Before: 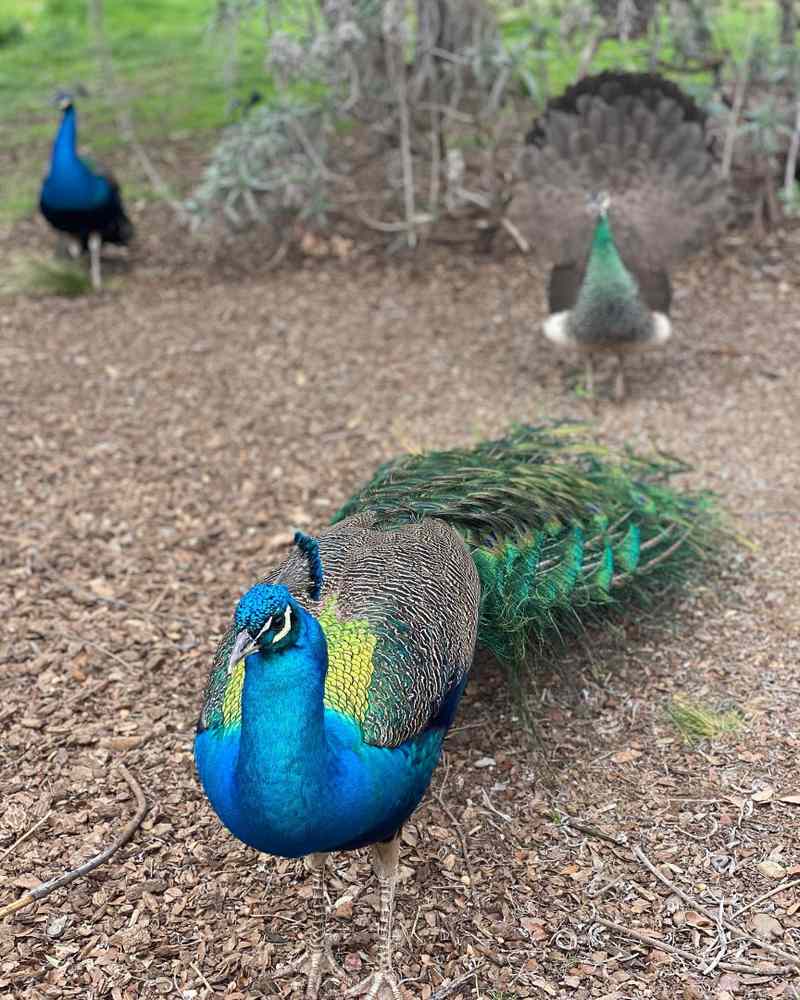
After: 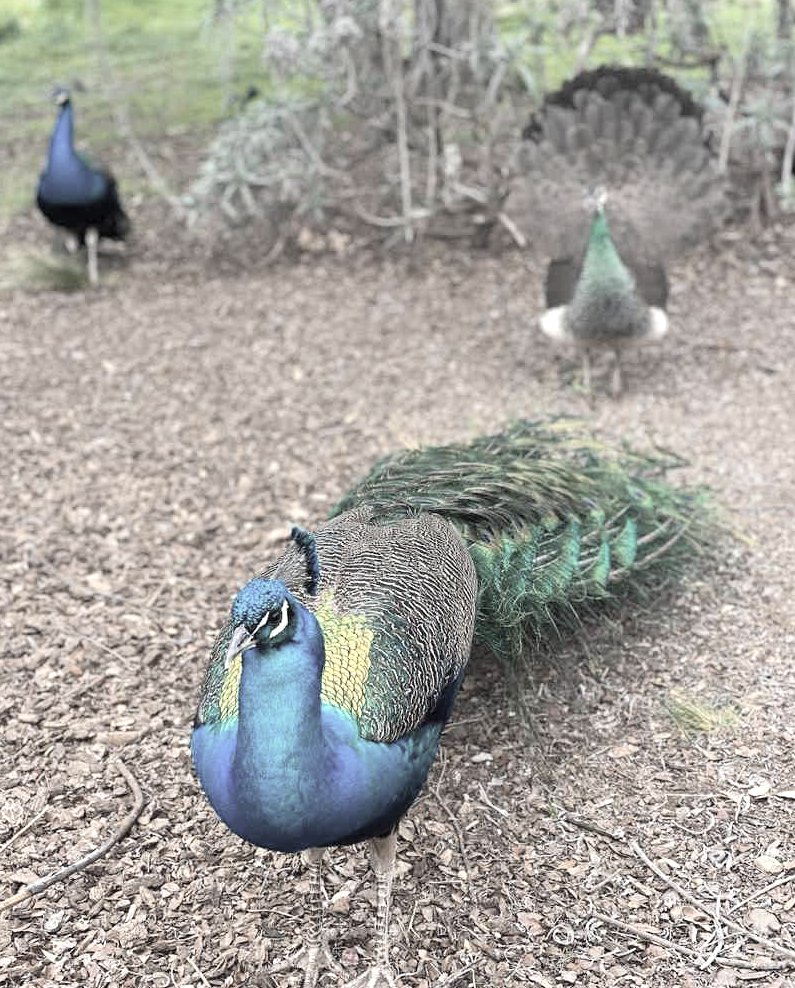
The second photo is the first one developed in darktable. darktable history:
tone equalizer: -8 EV -0.396 EV, -7 EV -0.356 EV, -6 EV -0.326 EV, -5 EV -0.183 EV, -3 EV 0.189 EV, -2 EV 0.358 EV, -1 EV 0.393 EV, +0 EV 0.436 EV, edges refinement/feathering 500, mask exposure compensation -1.57 EV, preserve details no
contrast brightness saturation: brightness 0.185, saturation -0.515
crop: left 0.416%, top 0.541%, right 0.143%, bottom 0.63%
color zones: curves: ch1 [(0, 0.455) (0.063, 0.455) (0.286, 0.495) (0.429, 0.5) (0.571, 0.5) (0.714, 0.5) (0.857, 0.5) (1, 0.455)]; ch2 [(0, 0.532) (0.063, 0.521) (0.233, 0.447) (0.429, 0.489) (0.571, 0.5) (0.714, 0.5) (0.857, 0.5) (1, 0.532)]
